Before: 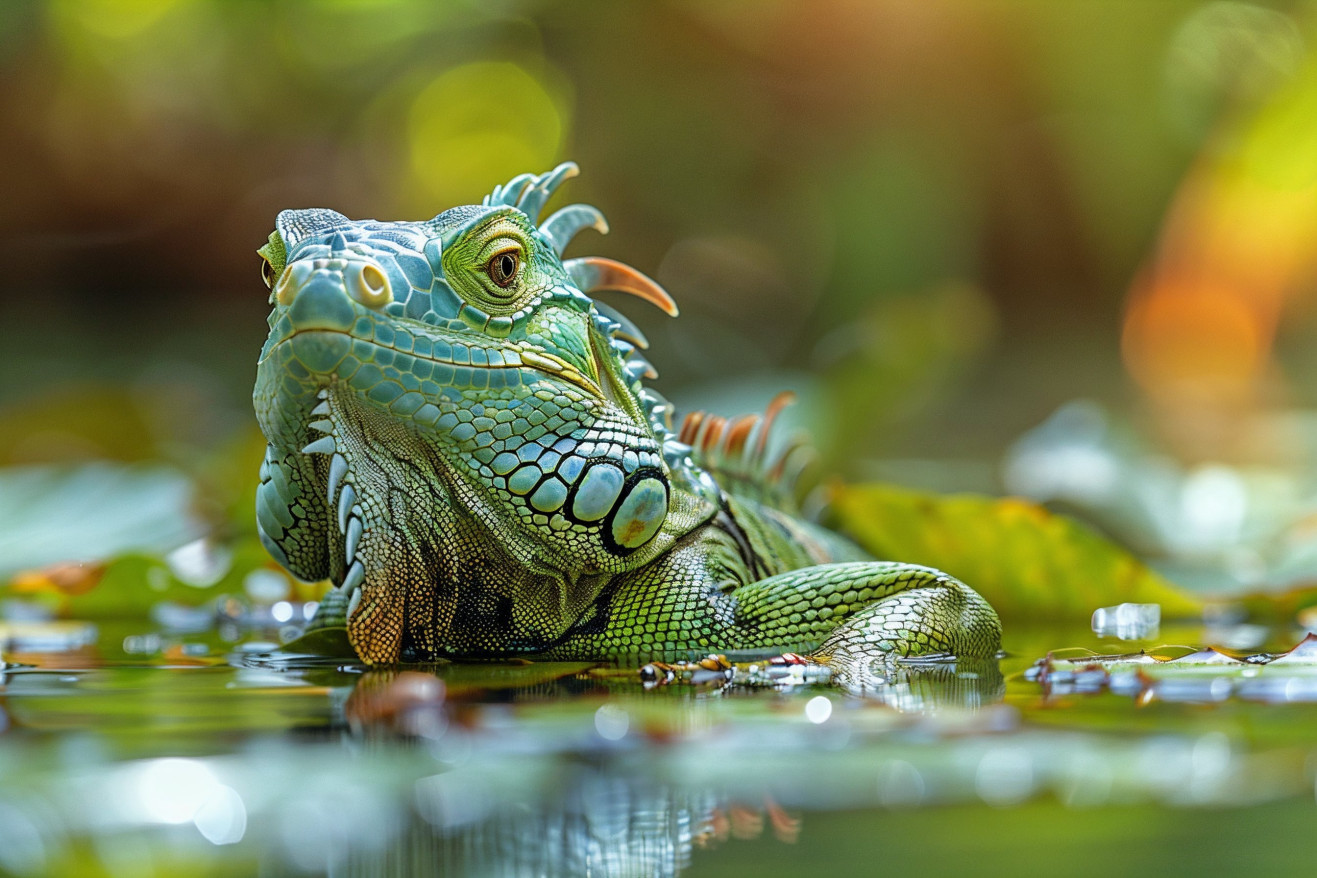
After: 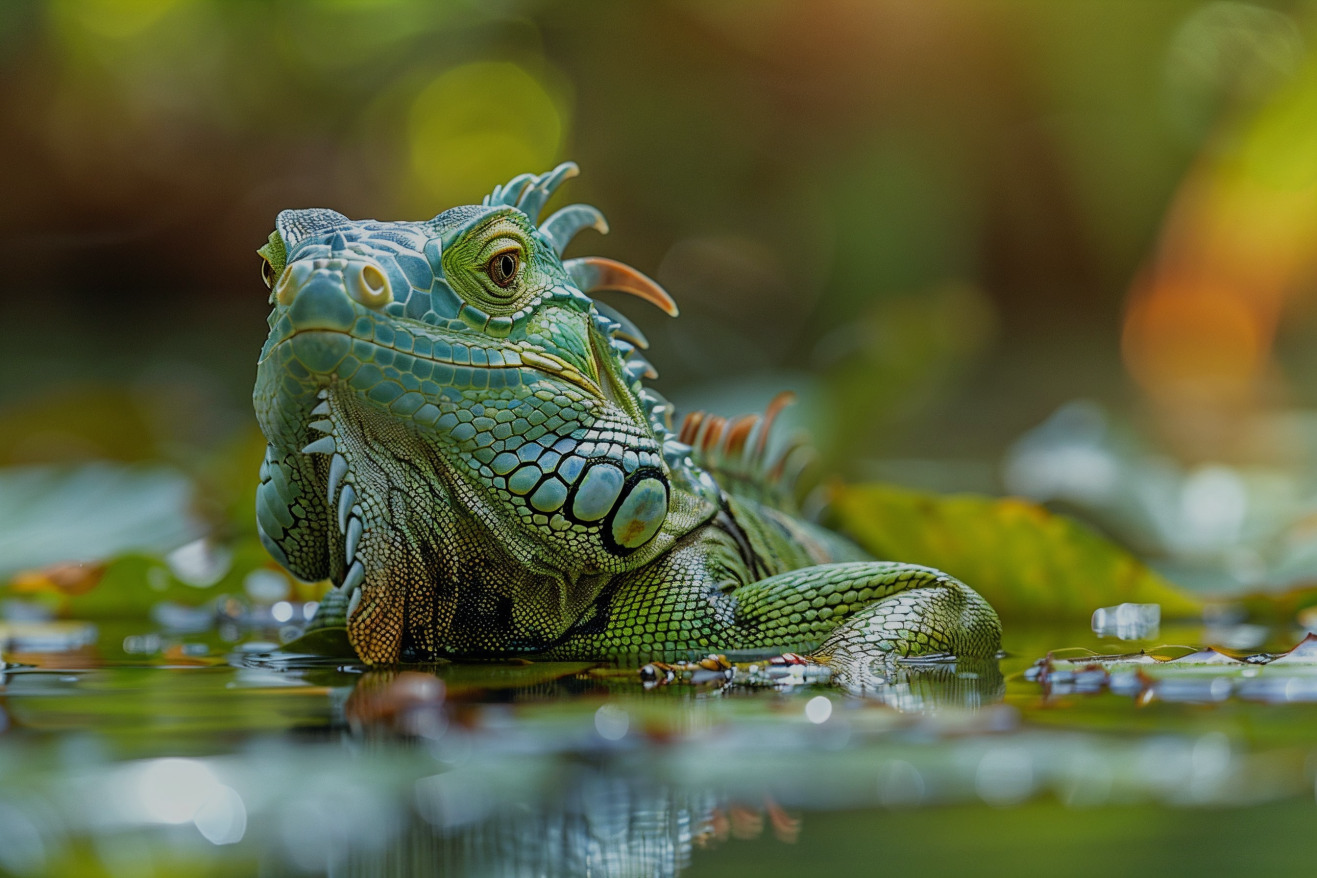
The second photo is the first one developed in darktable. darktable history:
exposure: black level correction 0, exposure -0.725 EV, compensate highlight preservation false
